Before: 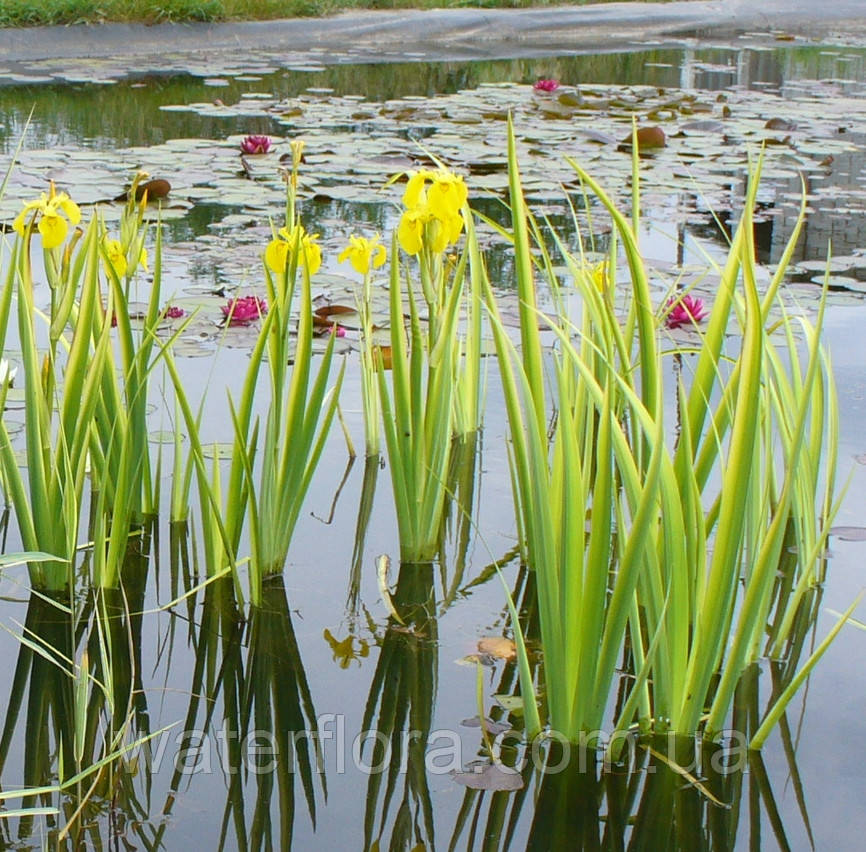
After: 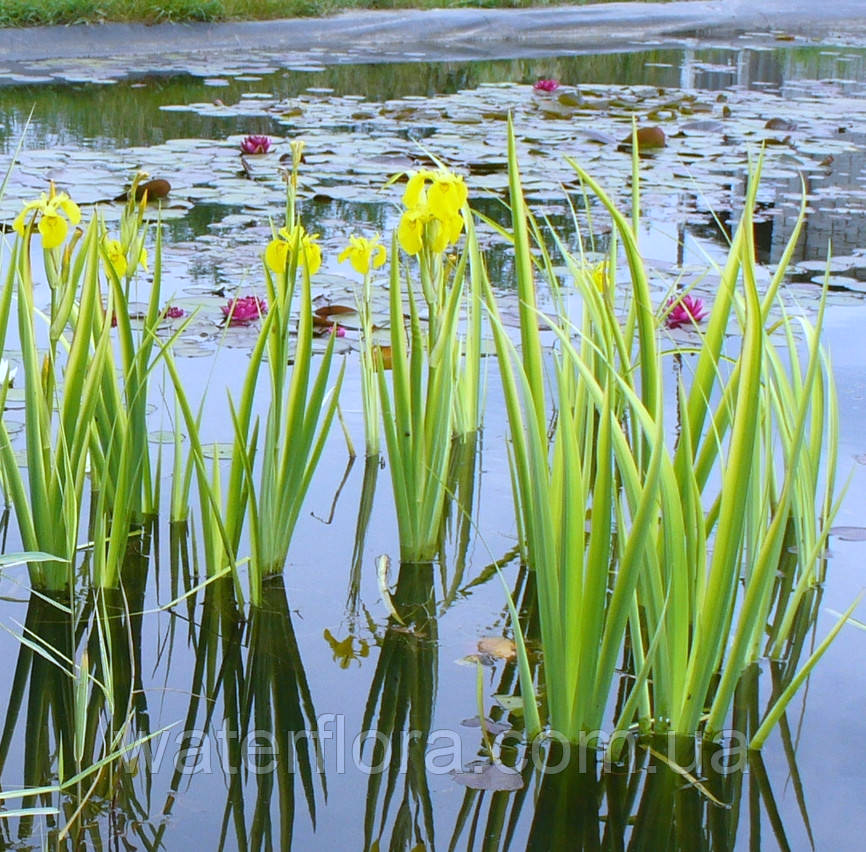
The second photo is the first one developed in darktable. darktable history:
white balance: red 0.948, green 1.02, blue 1.176
